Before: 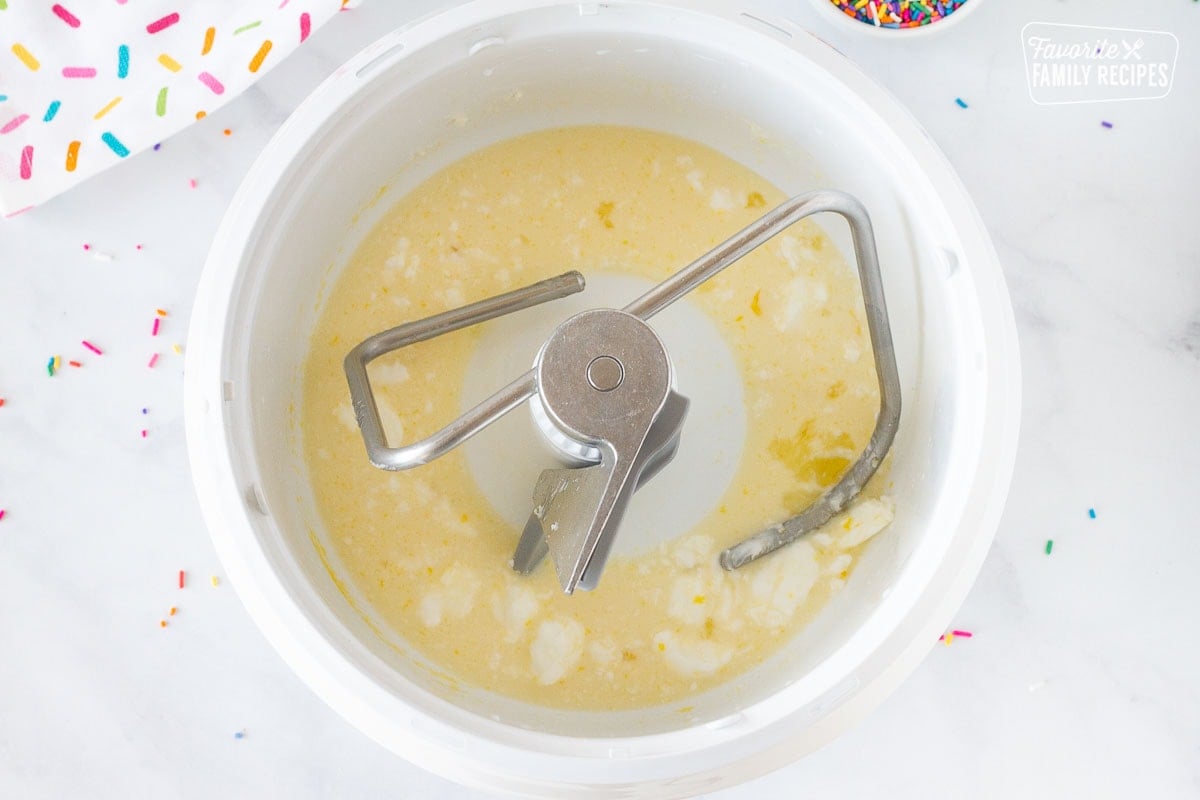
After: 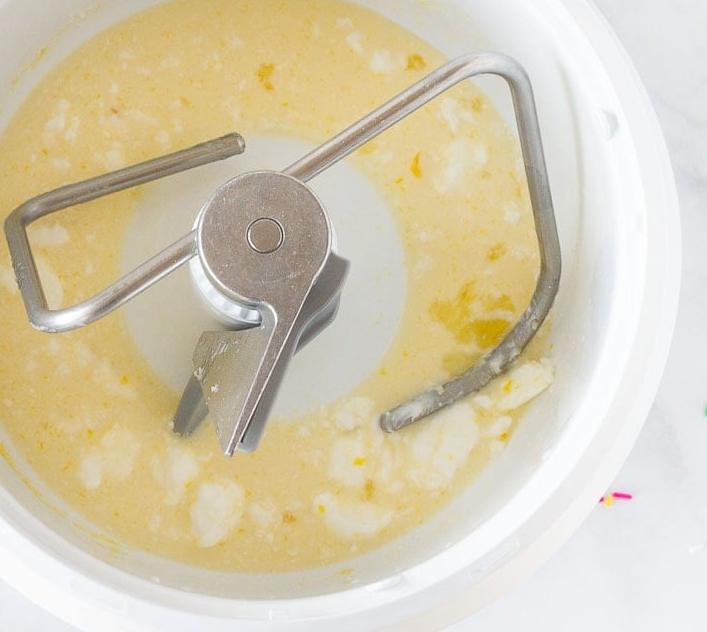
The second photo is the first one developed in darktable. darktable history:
crop and rotate: left 28.4%, top 17.346%, right 12.673%, bottom 3.561%
